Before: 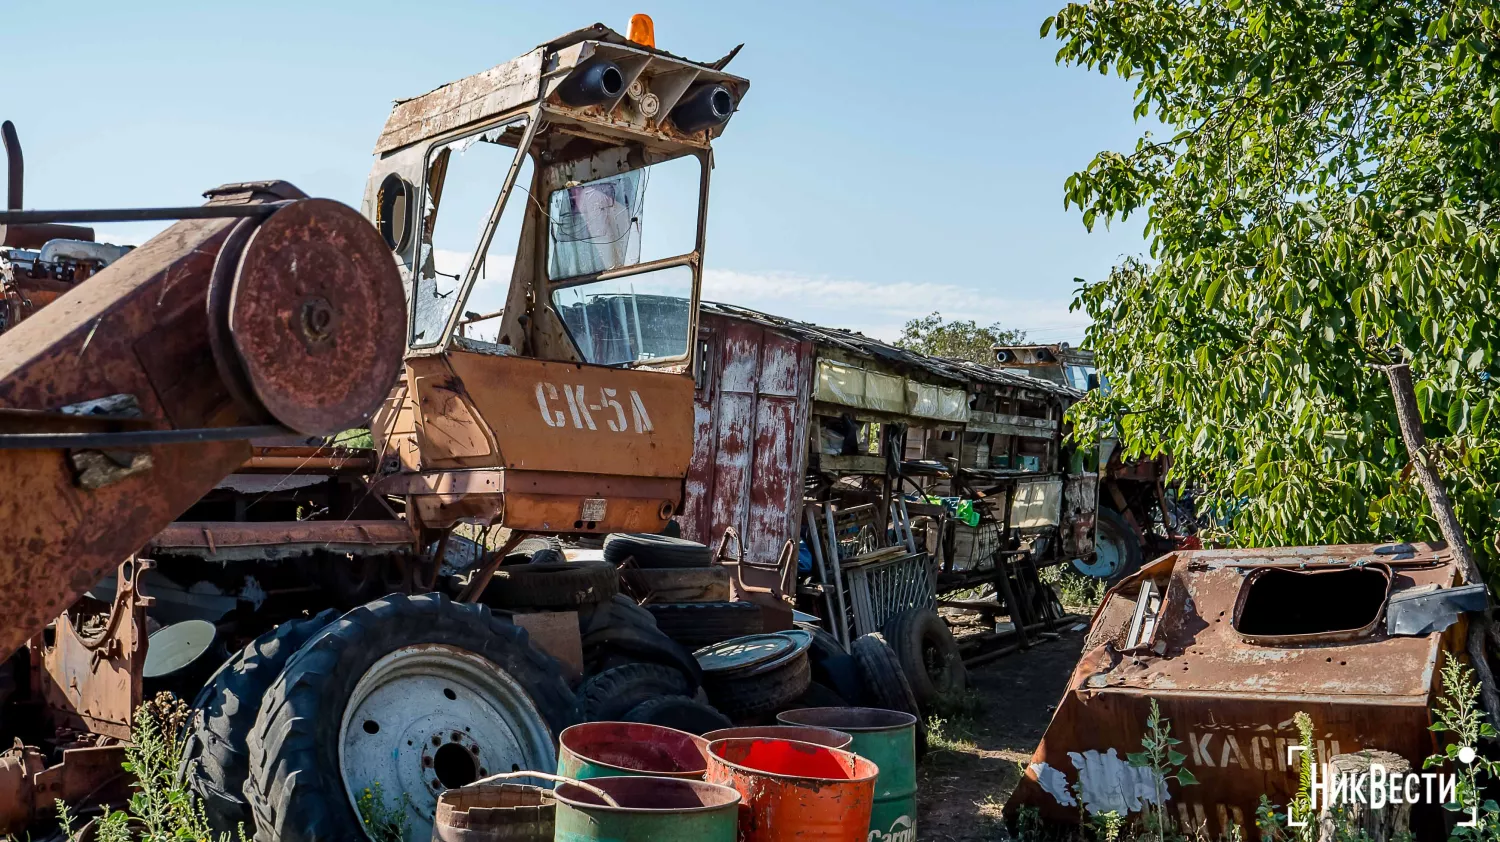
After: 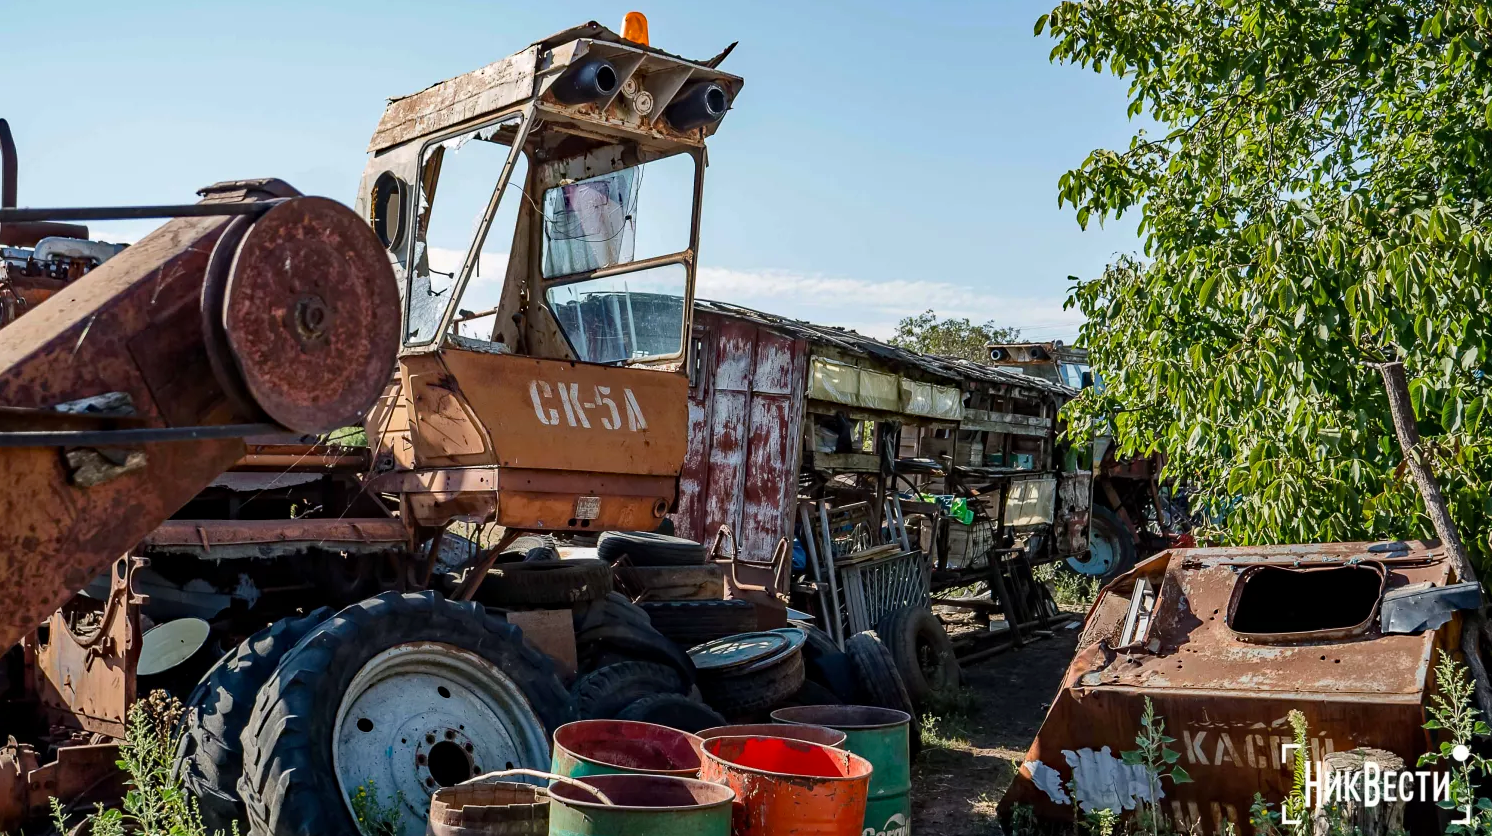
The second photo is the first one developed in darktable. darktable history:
crop and rotate: left 0.53%, top 0.281%, bottom 0.328%
haze removal: compatibility mode true, adaptive false
